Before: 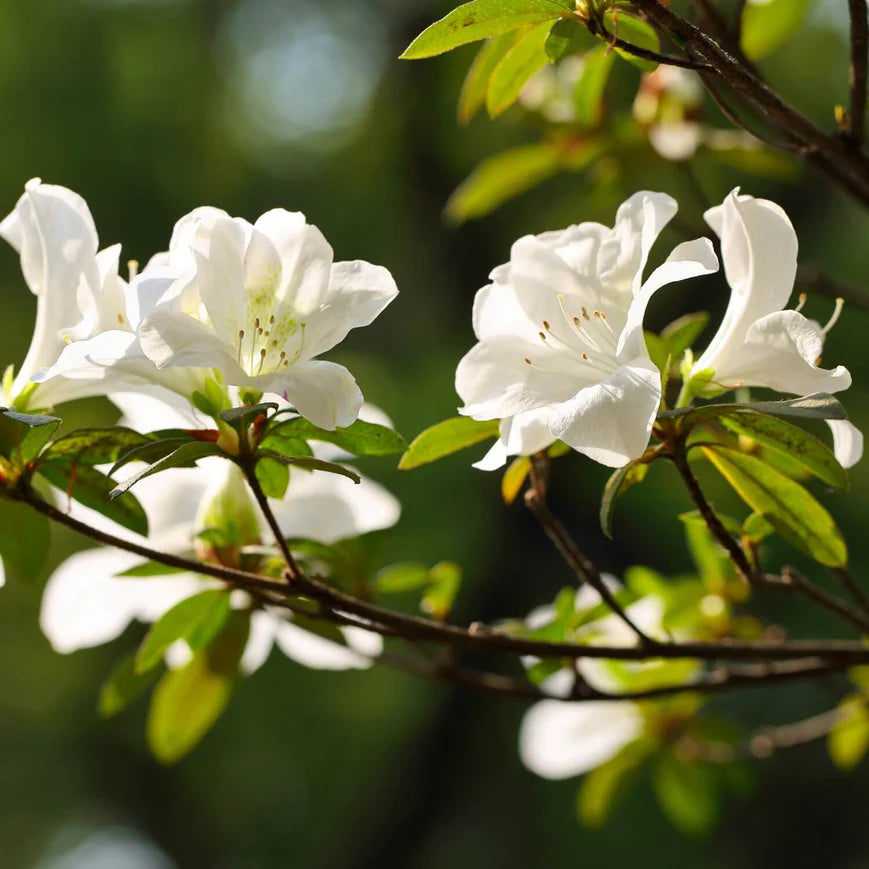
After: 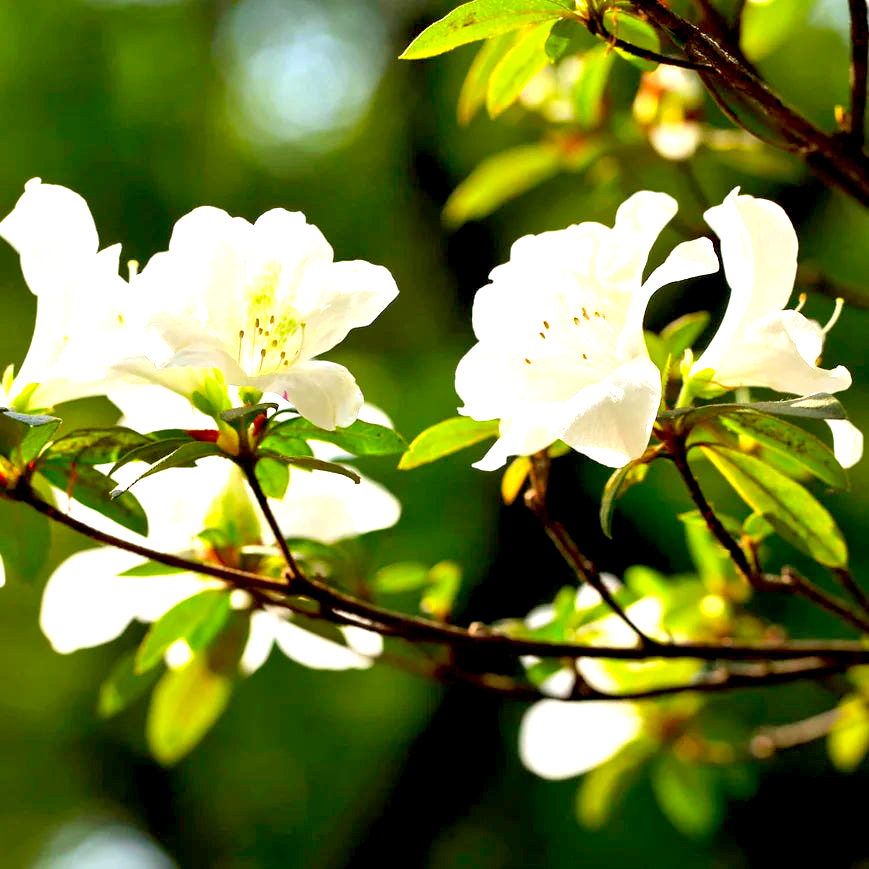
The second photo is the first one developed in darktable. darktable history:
exposure: black level correction 0.011, exposure 1.088 EV, compensate exposure bias true, compensate highlight preservation false
color correction: saturation 1.32
